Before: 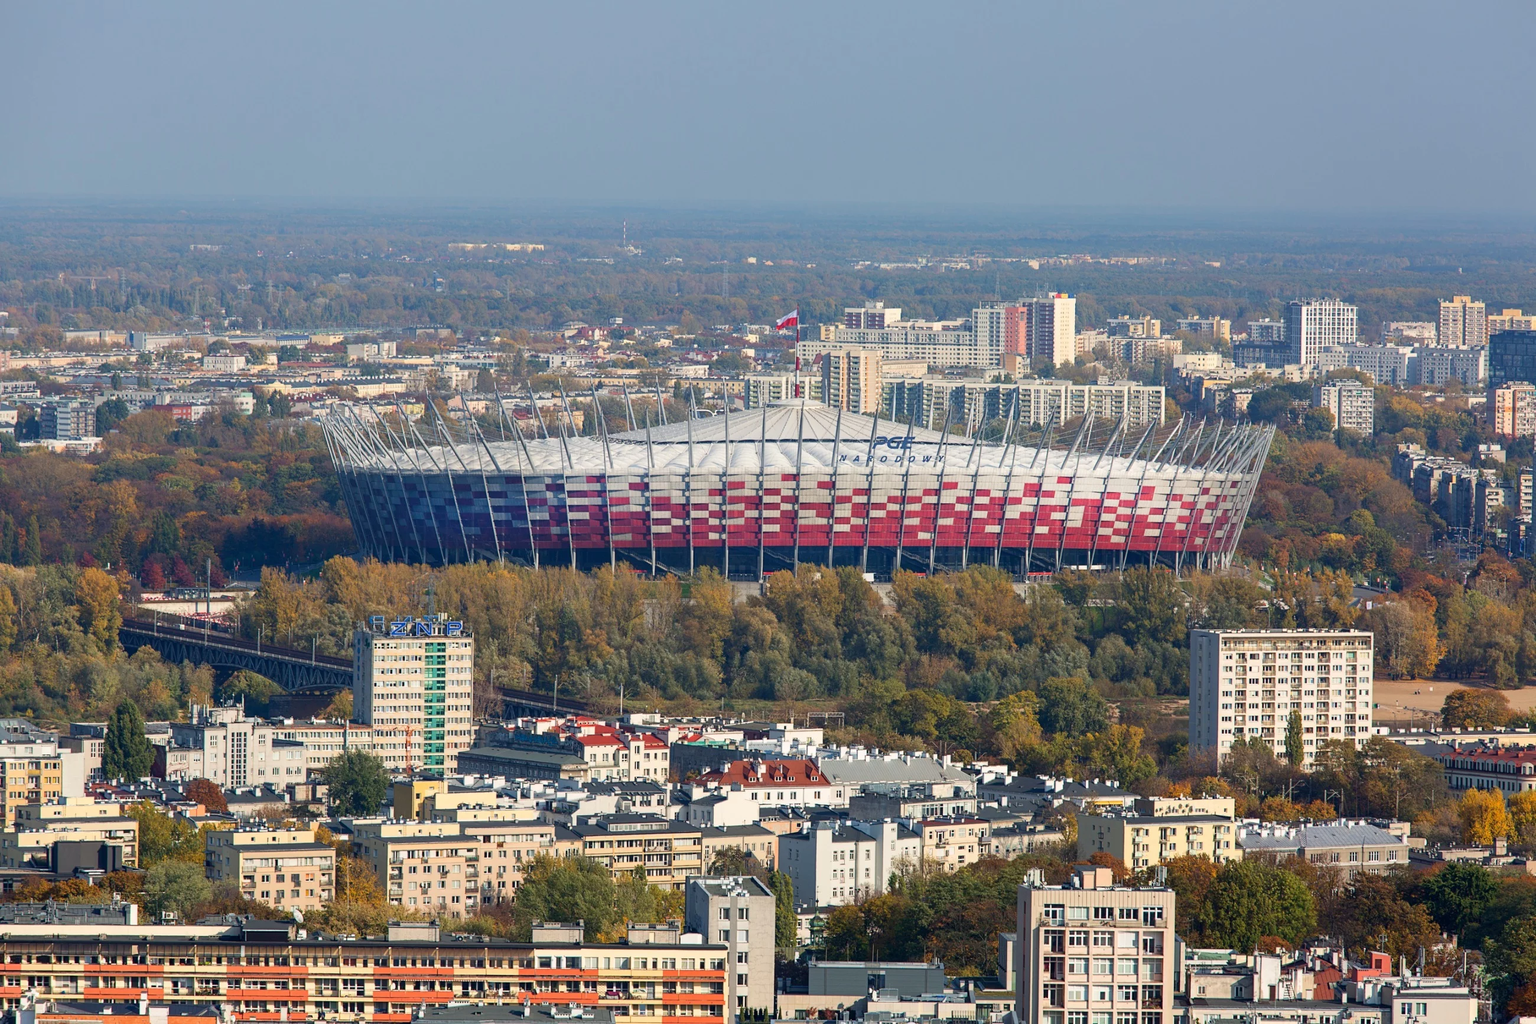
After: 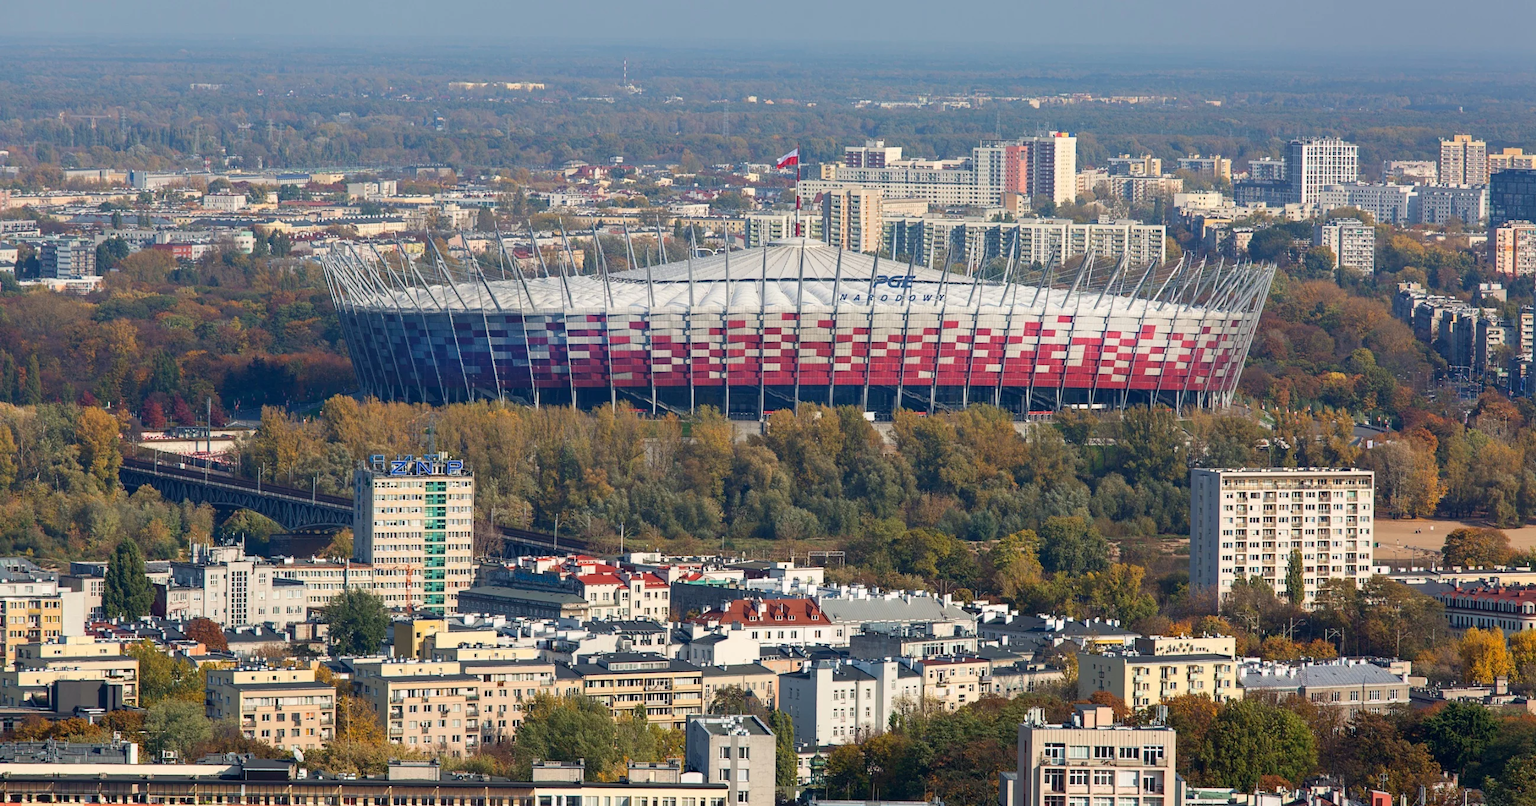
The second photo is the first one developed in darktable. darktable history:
crop and rotate: top 15.774%, bottom 5.506%
base curve: preserve colors none
